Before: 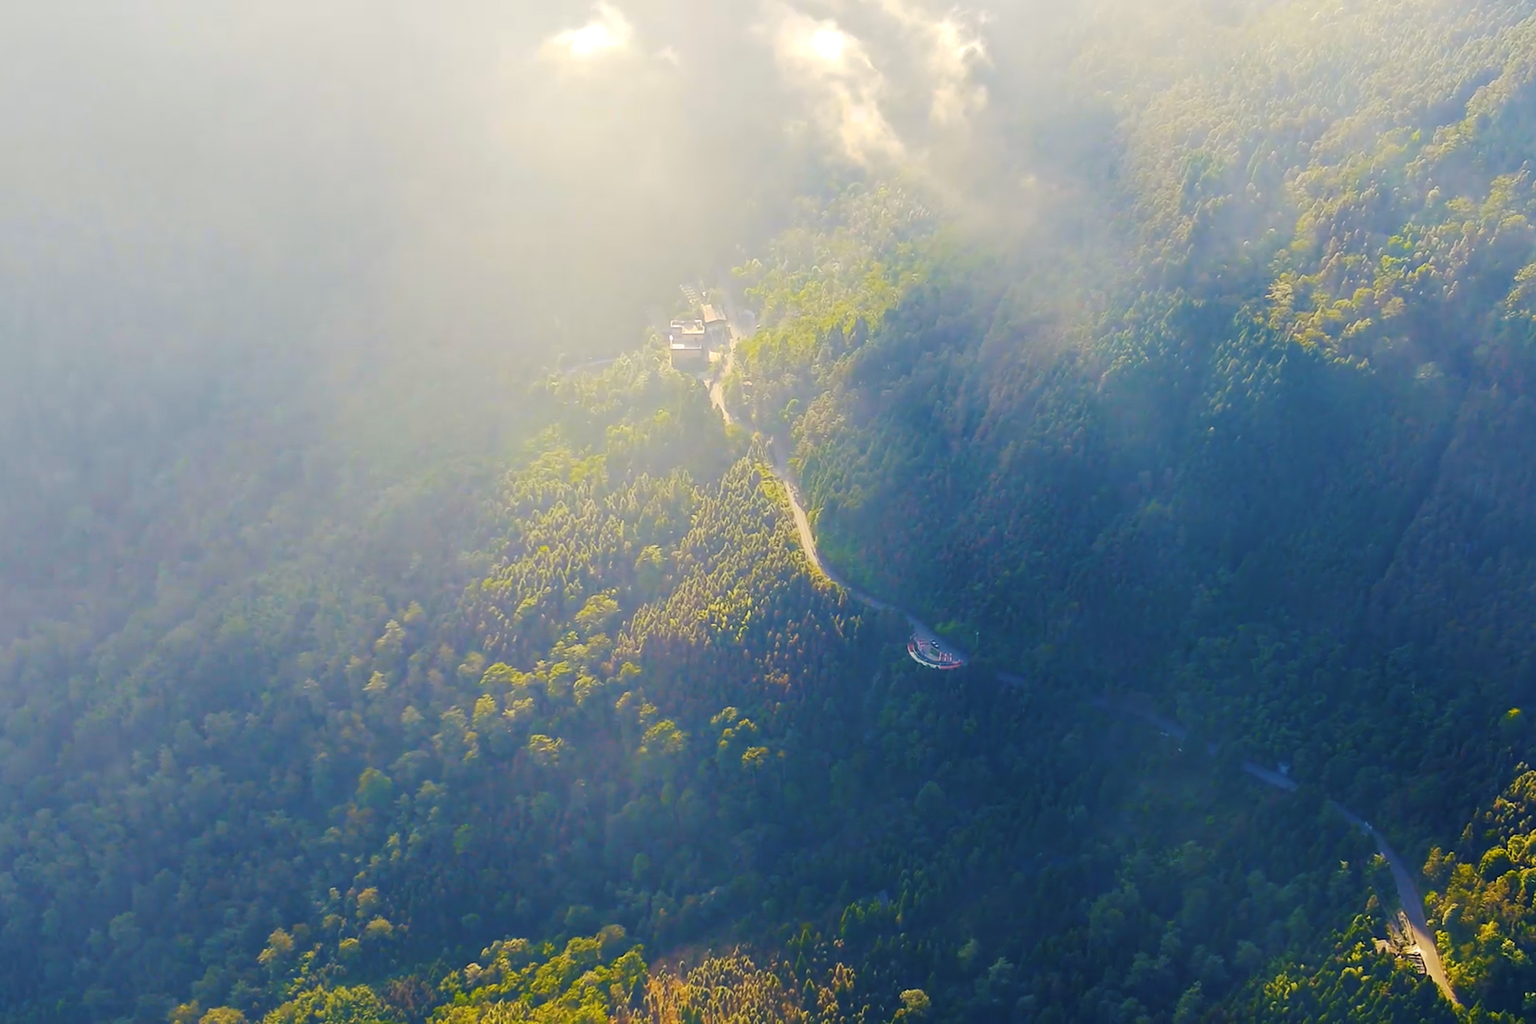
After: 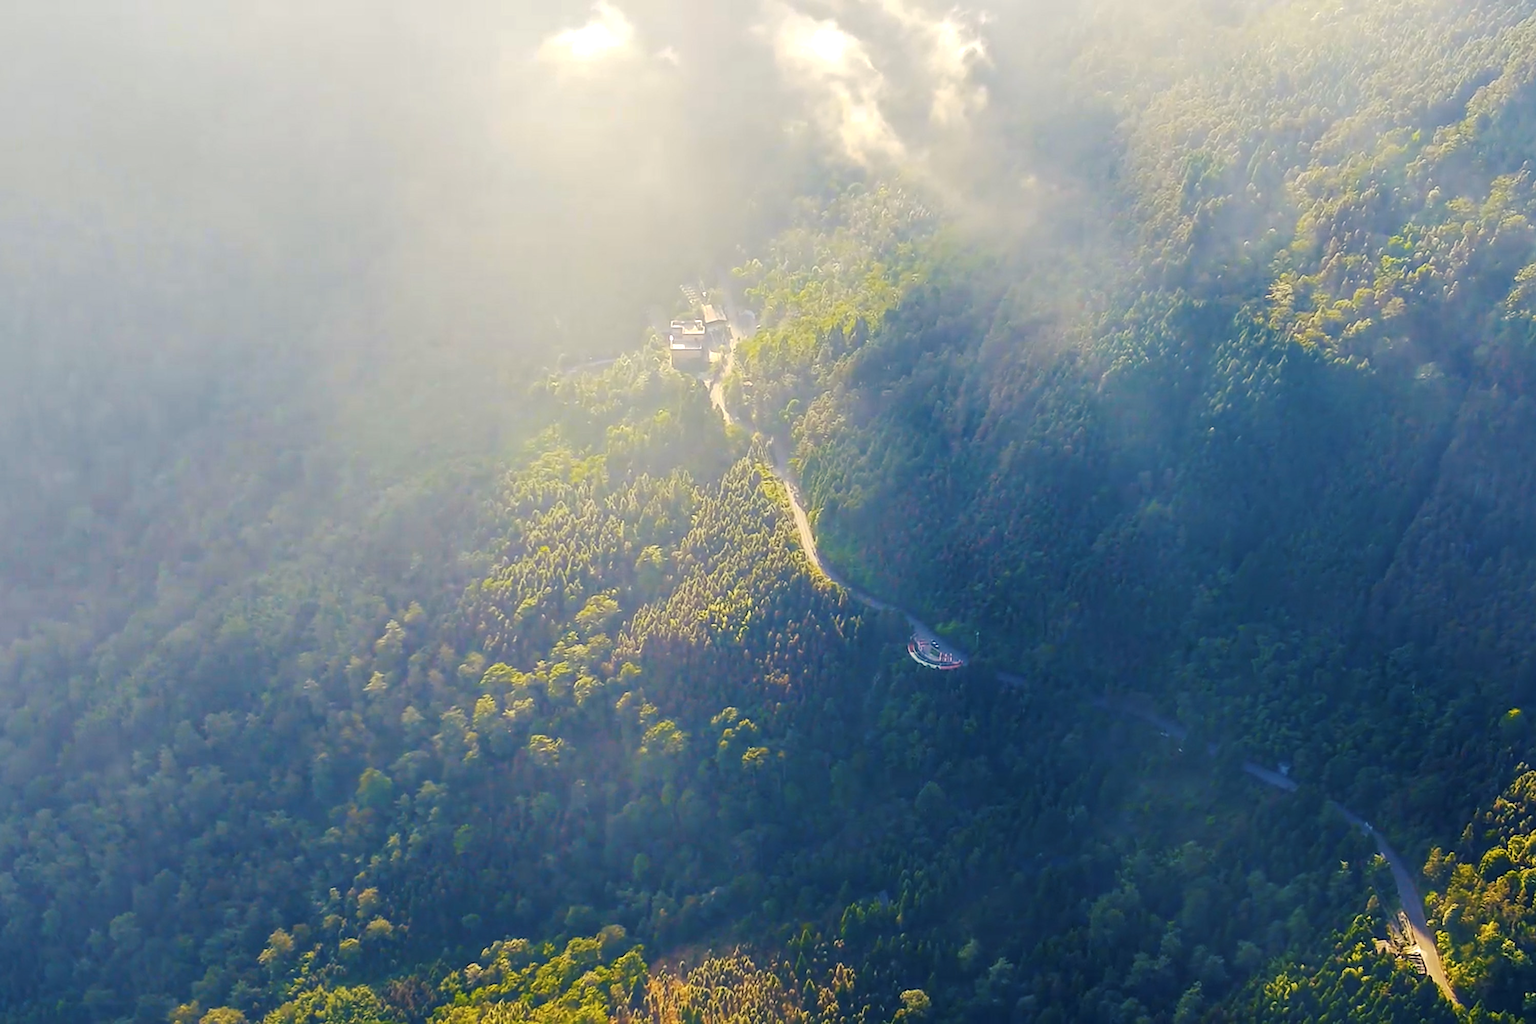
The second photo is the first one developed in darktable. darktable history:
local contrast: detail 130%
sharpen: amount 0.211
